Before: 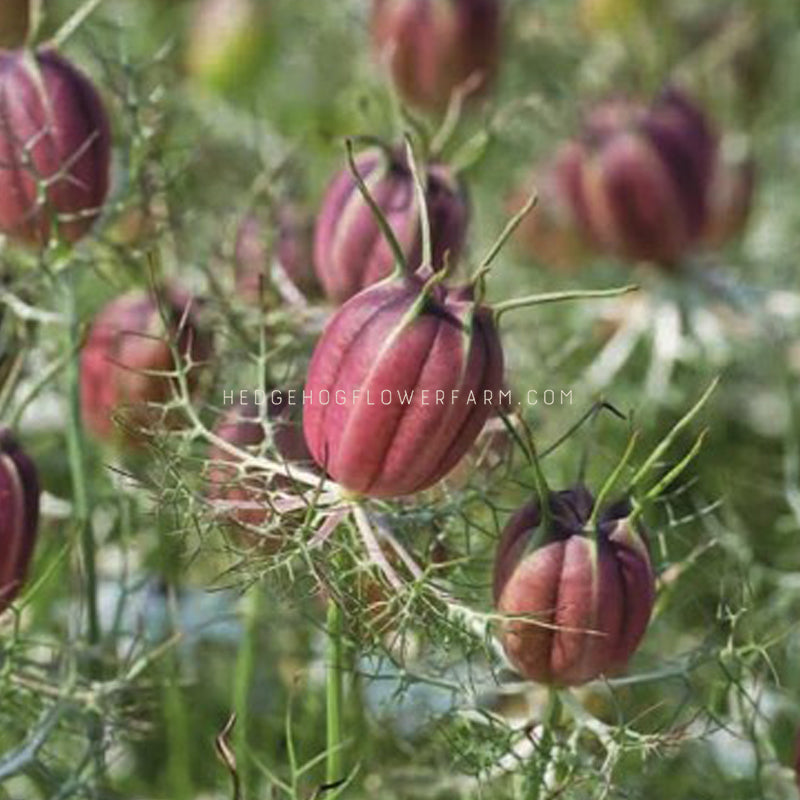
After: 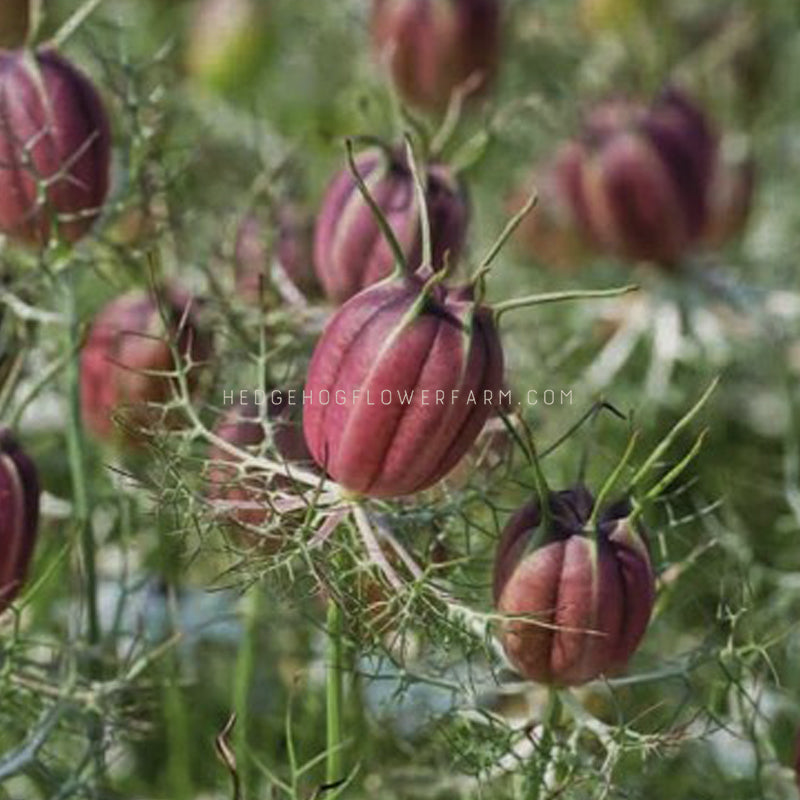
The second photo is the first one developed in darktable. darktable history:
local contrast: highlights 103%, shadows 98%, detail 119%, midtone range 0.2
exposure: exposure -0.369 EV, compensate highlight preservation false
